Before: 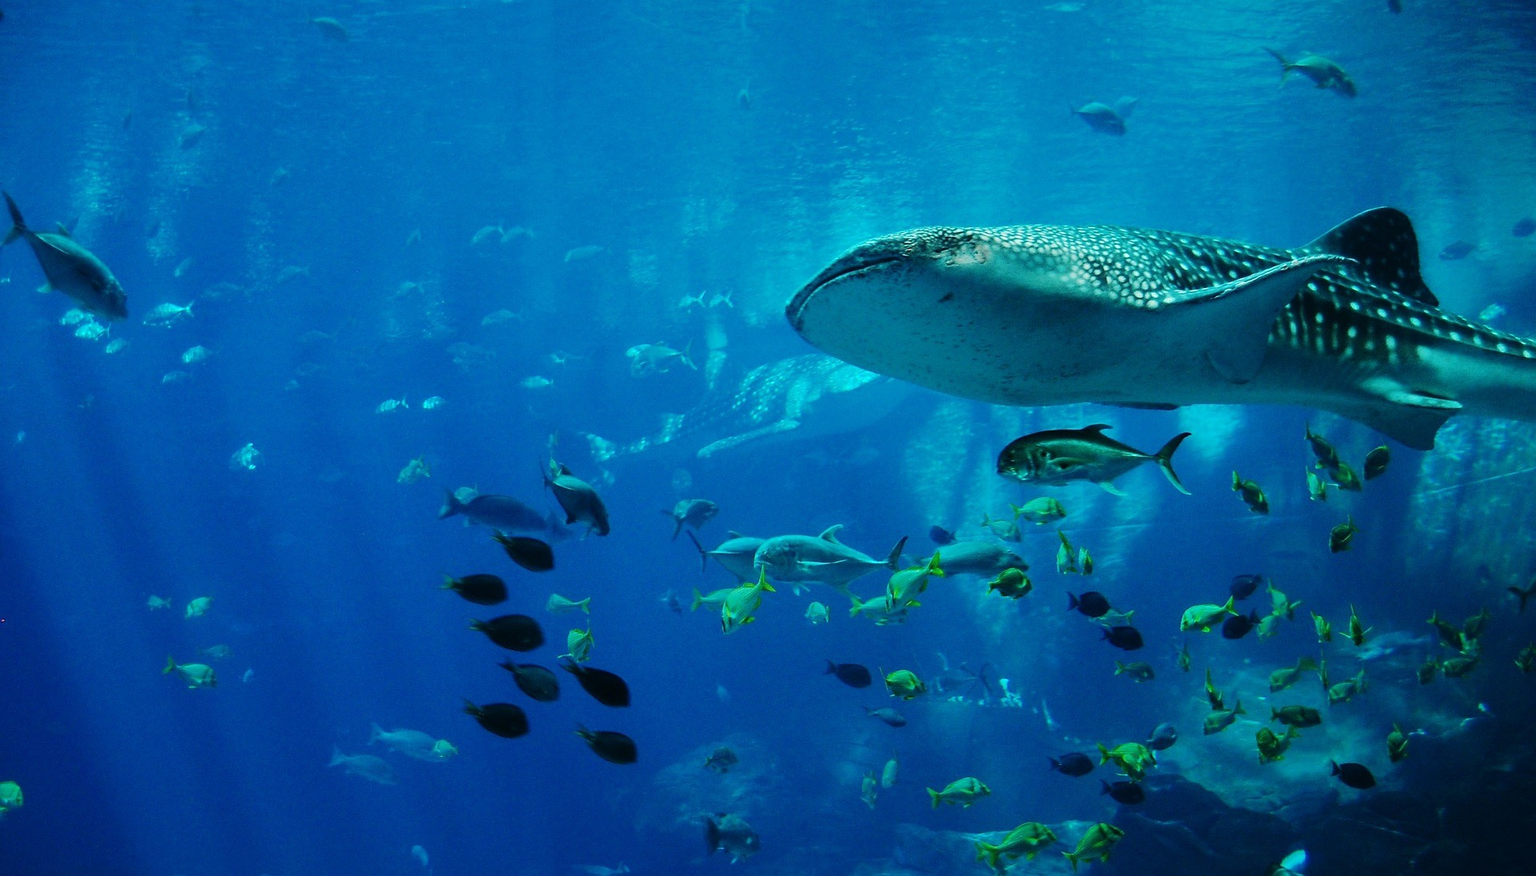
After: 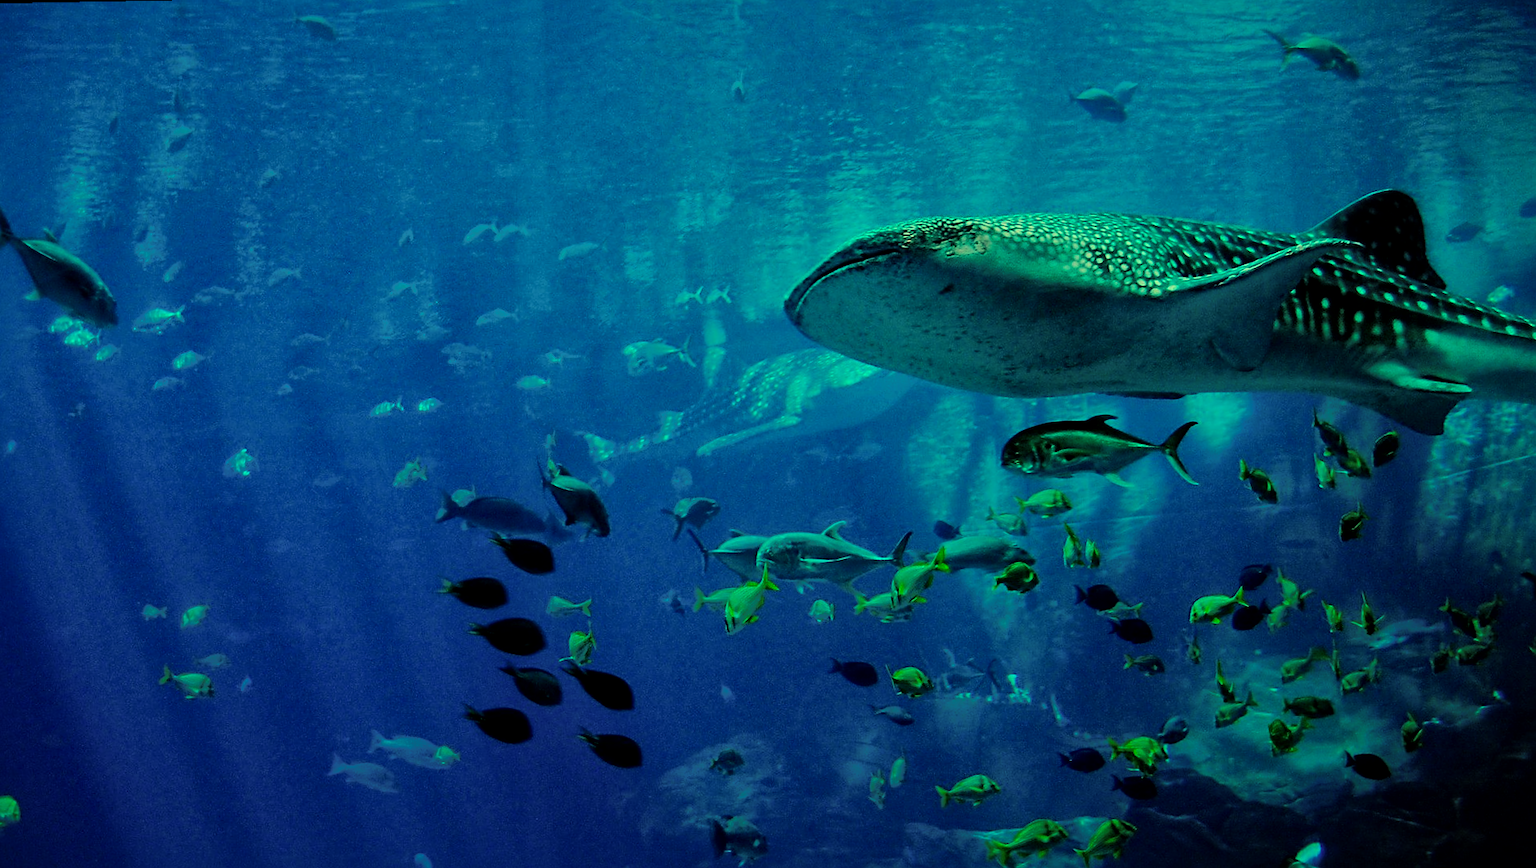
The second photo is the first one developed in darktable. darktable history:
rotate and perspective: rotation -1°, crop left 0.011, crop right 0.989, crop top 0.025, crop bottom 0.975
sharpen: on, module defaults
global tonemap: drago (1, 100), detail 1
color balance: mode lift, gamma, gain (sRGB), lift [1.014, 0.966, 0.918, 0.87], gamma [0.86, 0.734, 0.918, 0.976], gain [1.063, 1.13, 1.063, 0.86]
